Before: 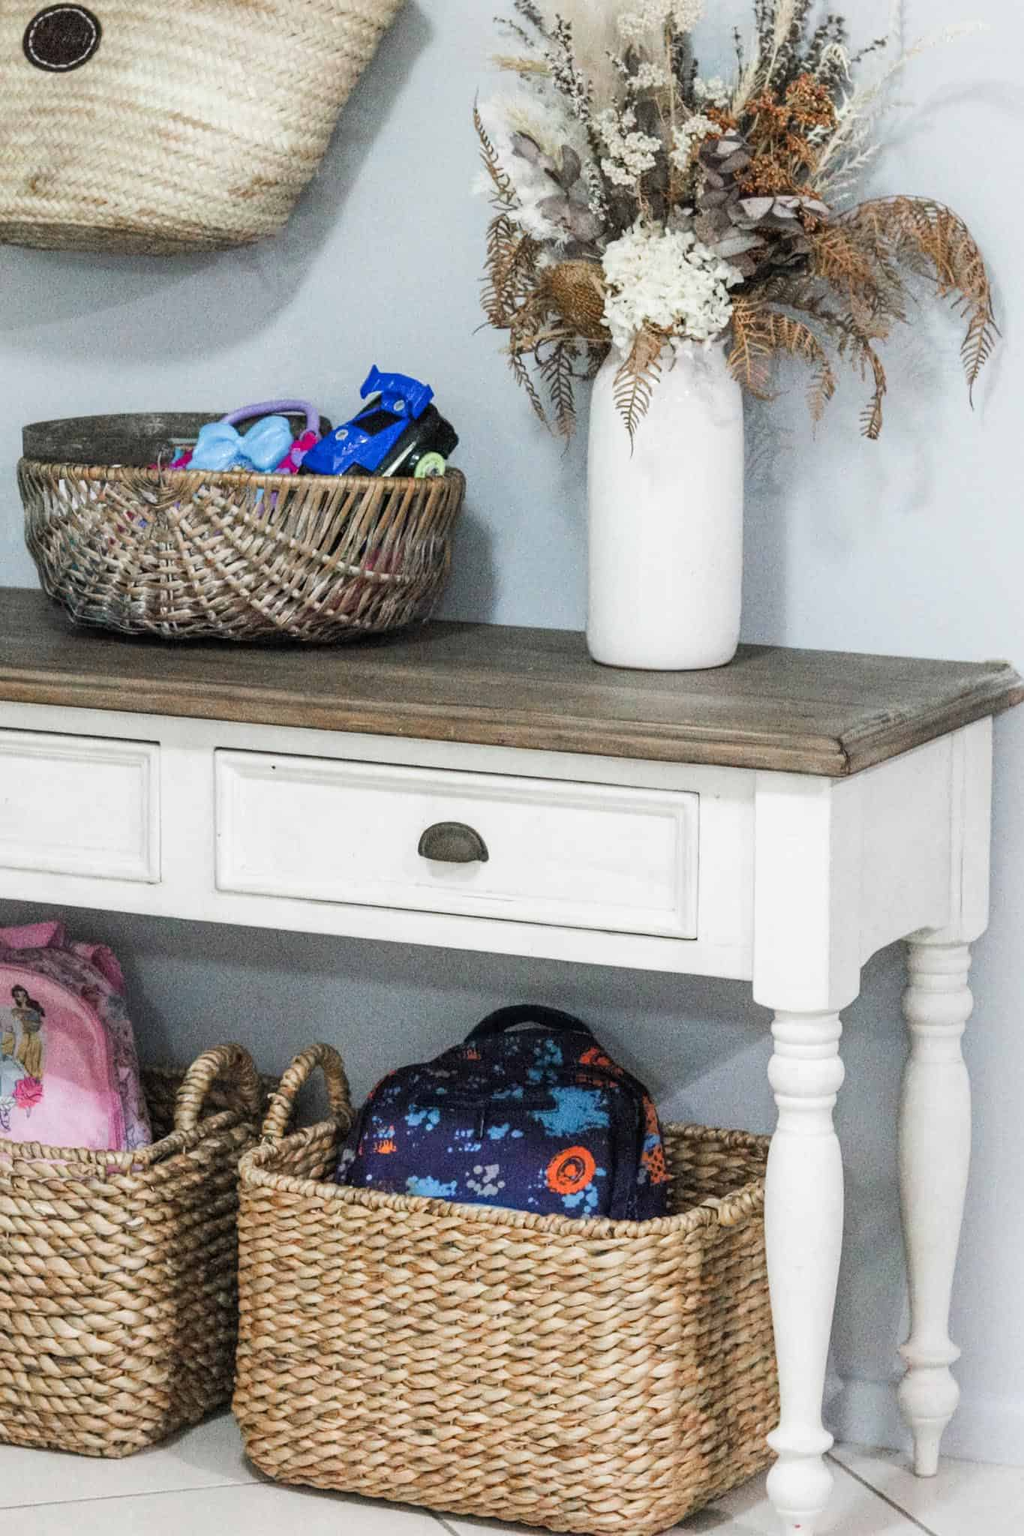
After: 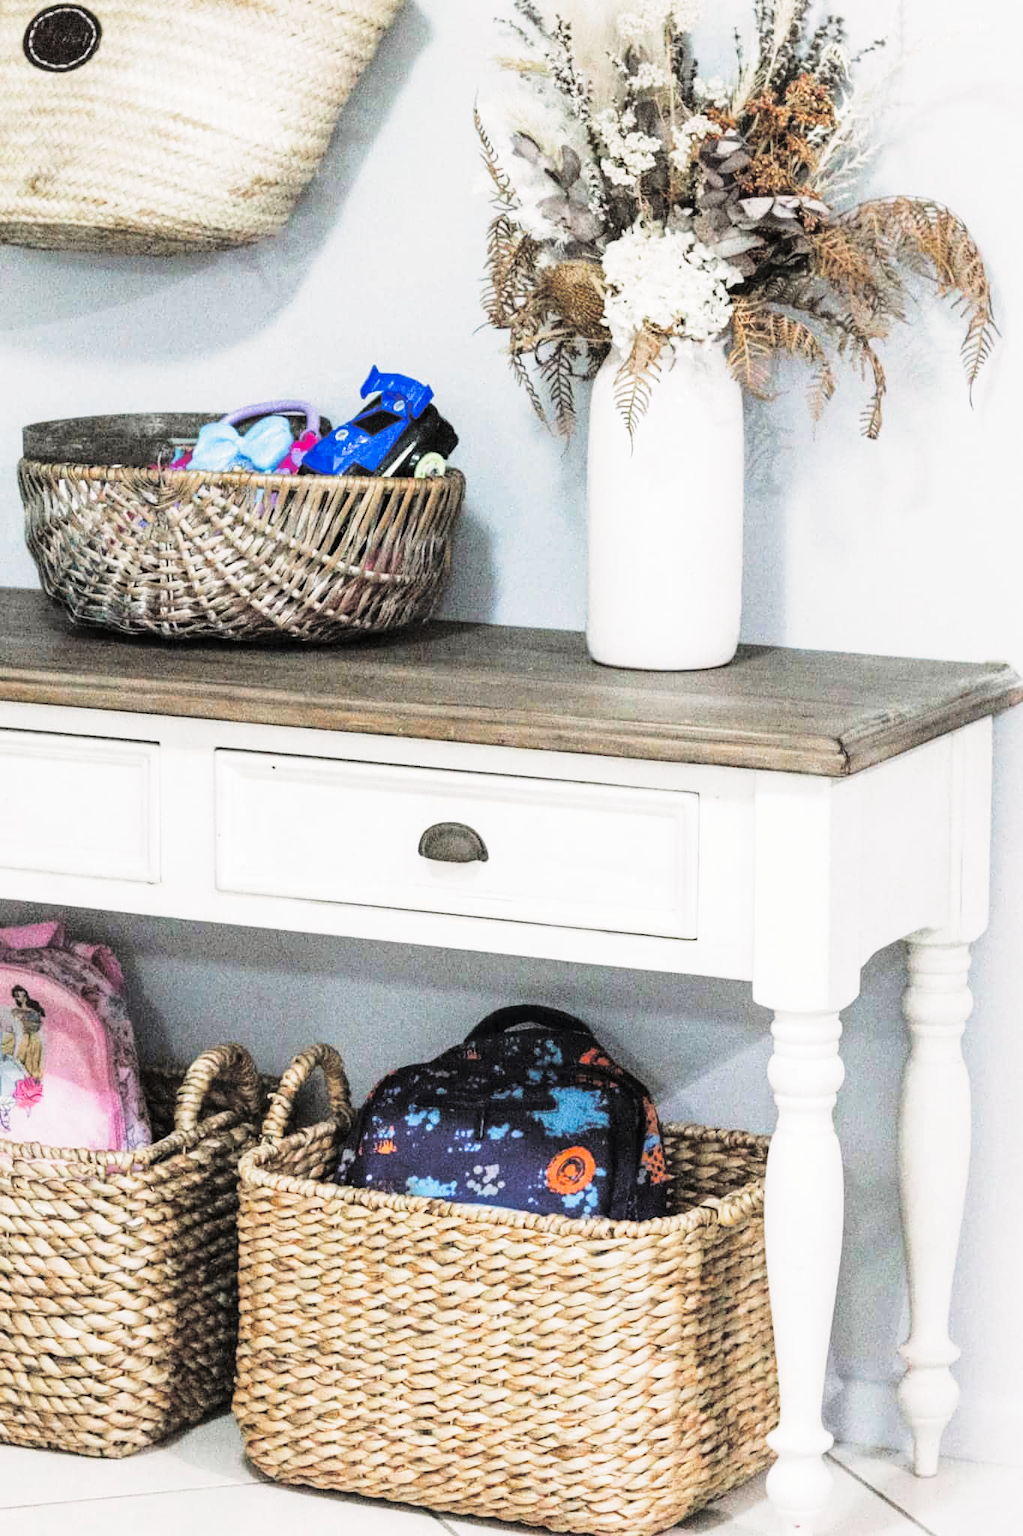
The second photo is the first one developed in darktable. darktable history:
base curve: curves: ch0 [(0, 0) (0.028, 0.03) (0.121, 0.232) (0.46, 0.748) (0.859, 0.968) (1, 1)], preserve colors none
split-toning: shadows › hue 36°, shadows › saturation 0.05, highlights › hue 10.8°, highlights › saturation 0.15, compress 40%
